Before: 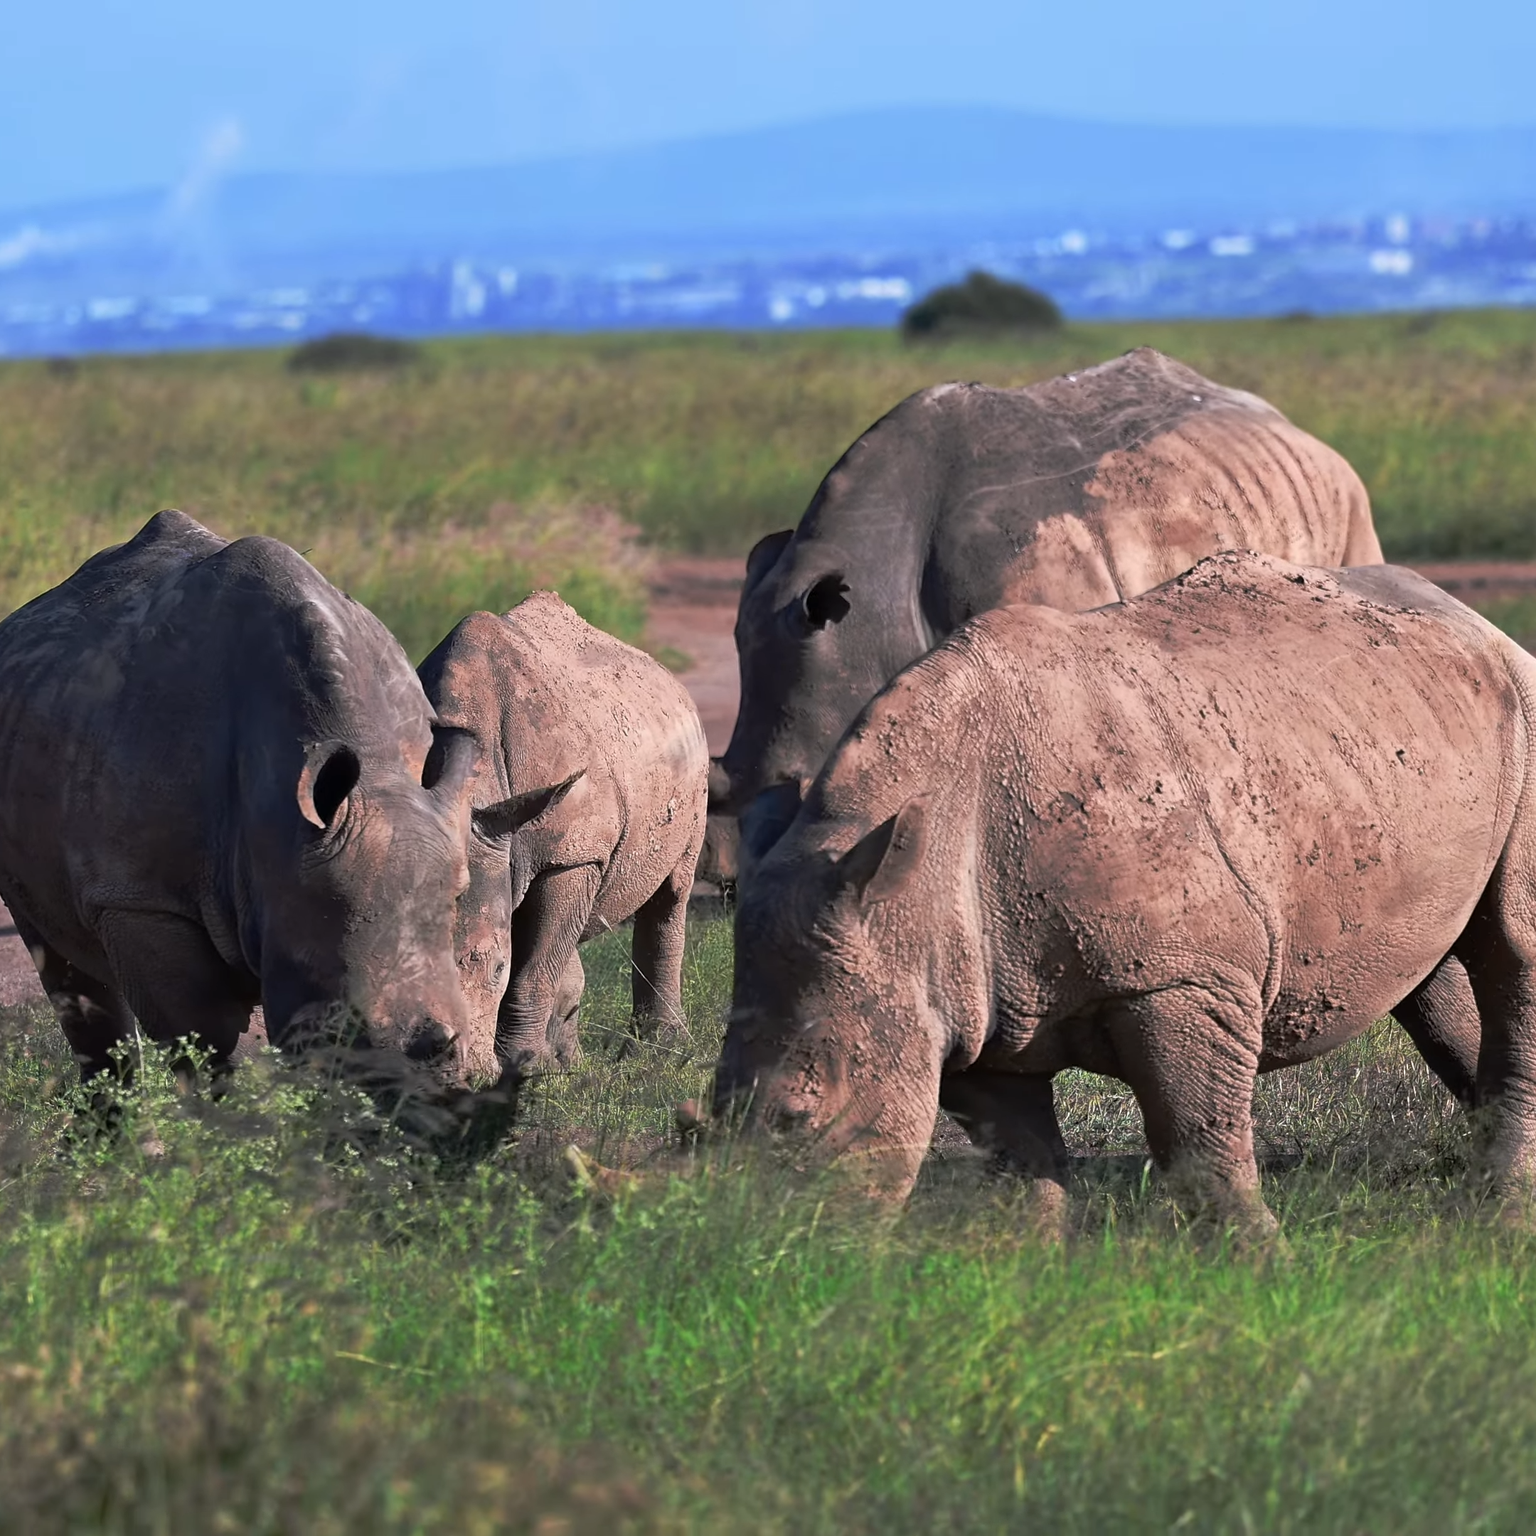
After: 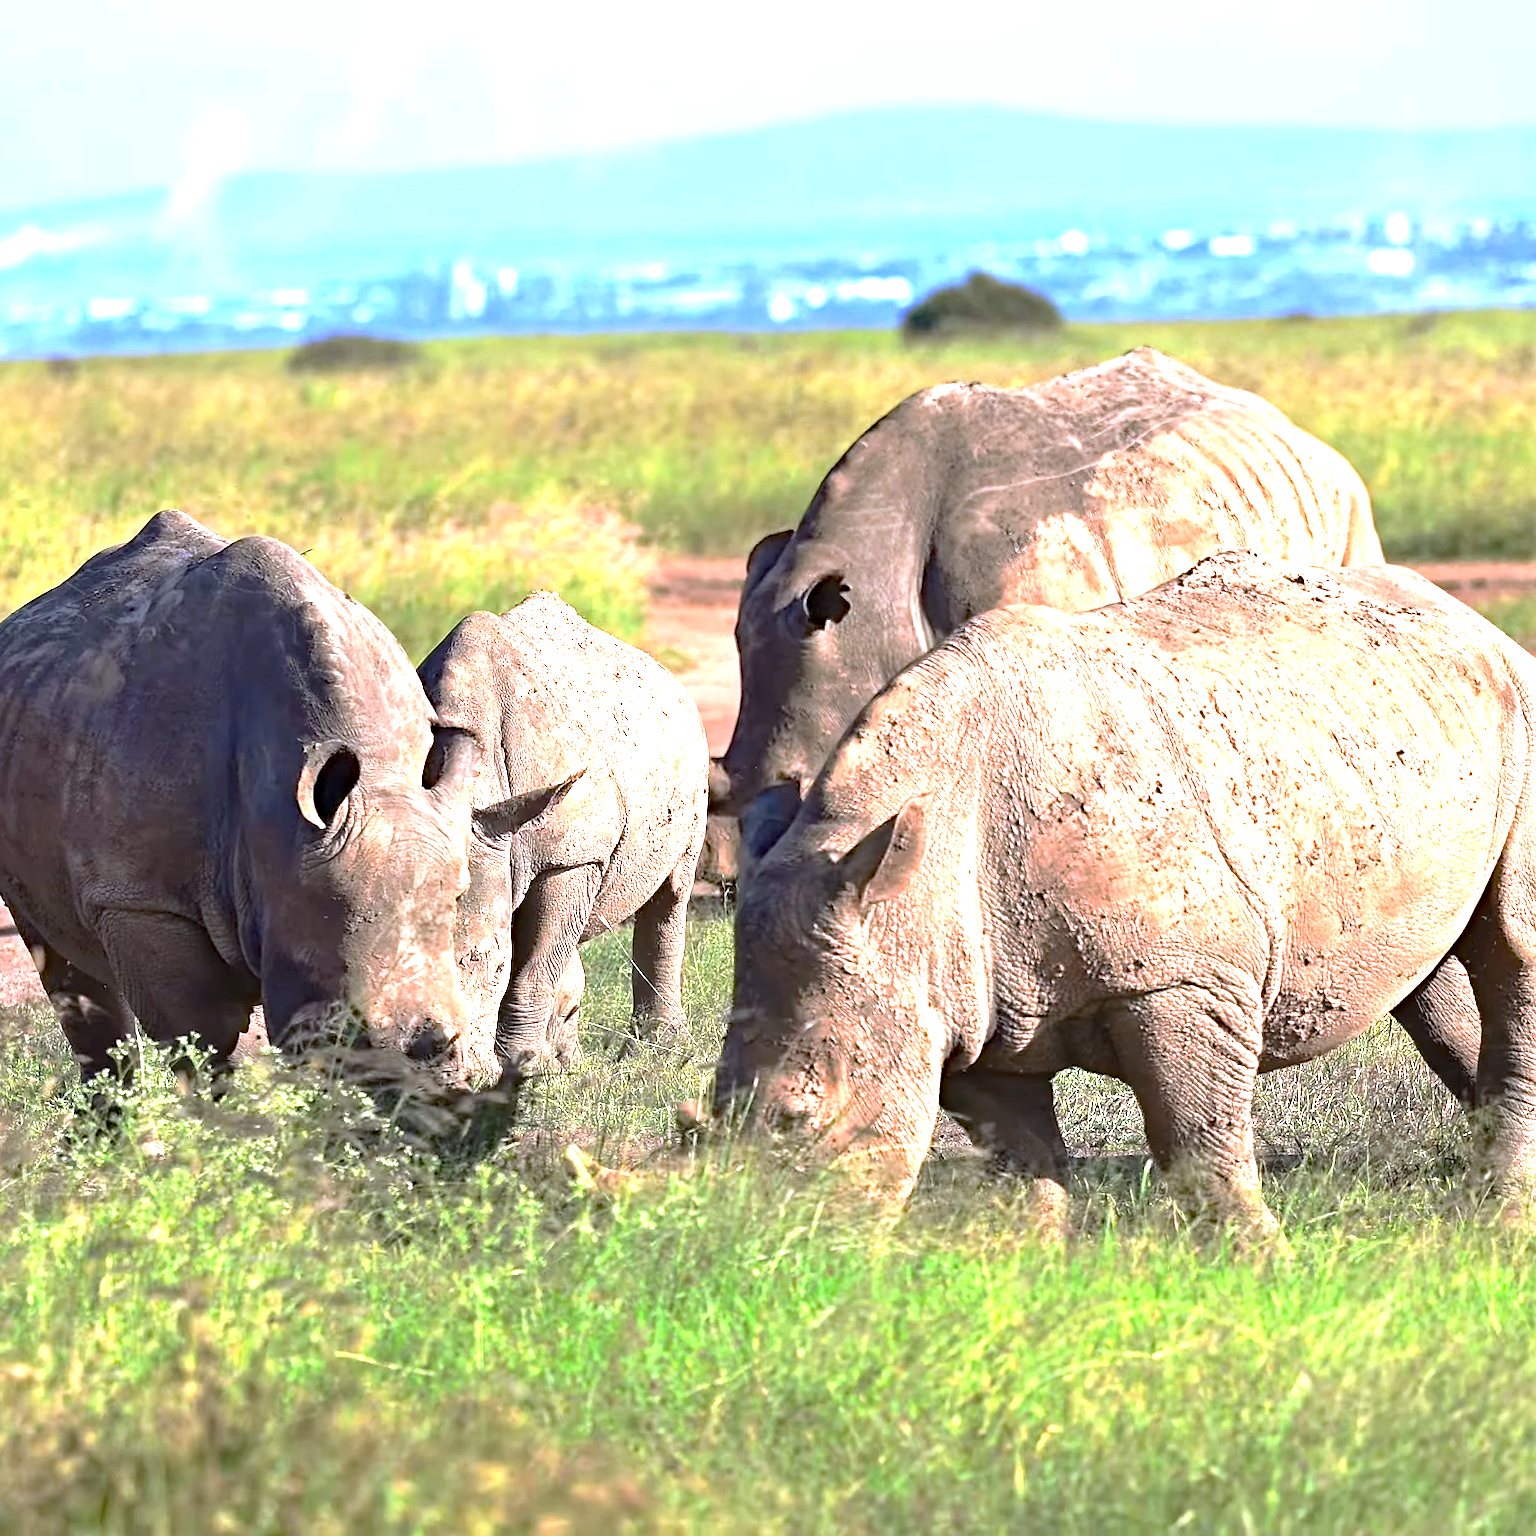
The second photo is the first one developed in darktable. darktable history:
haze removal: strength 0.4, distance 0.22, compatibility mode true, adaptive false
sharpen: radius 1.272, amount 0.305, threshold 0
exposure: black level correction 0, exposure 2 EV, compensate highlight preservation false
